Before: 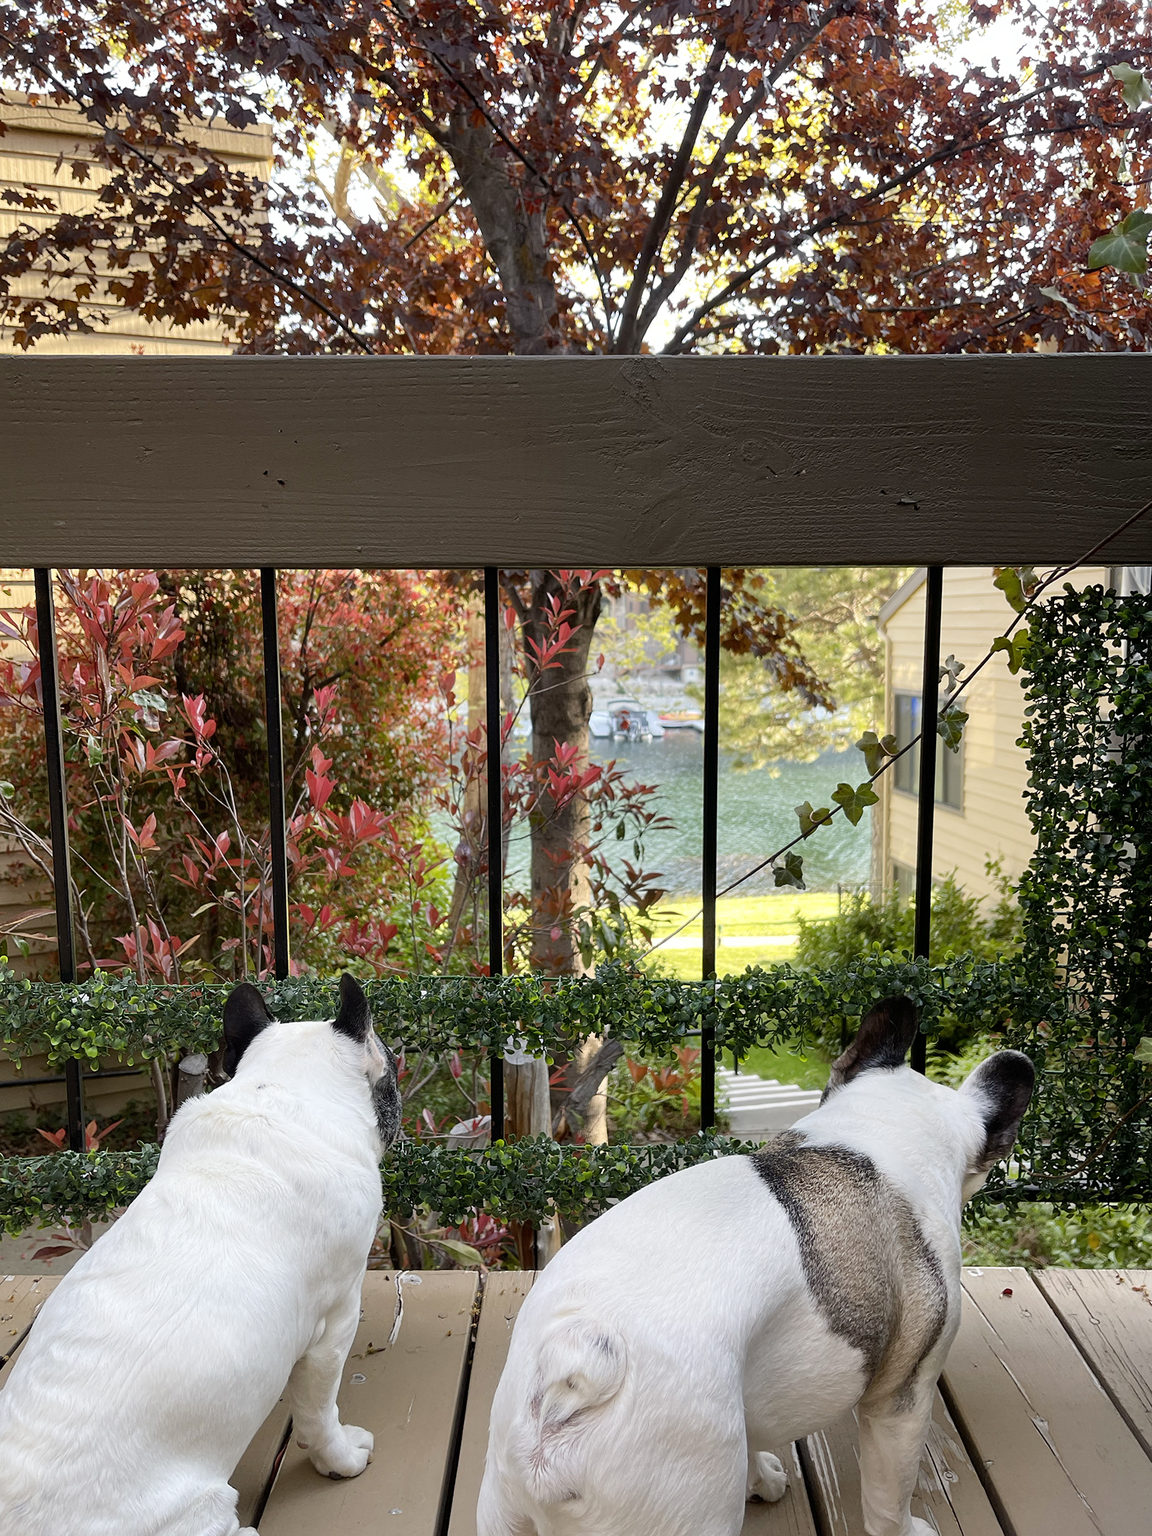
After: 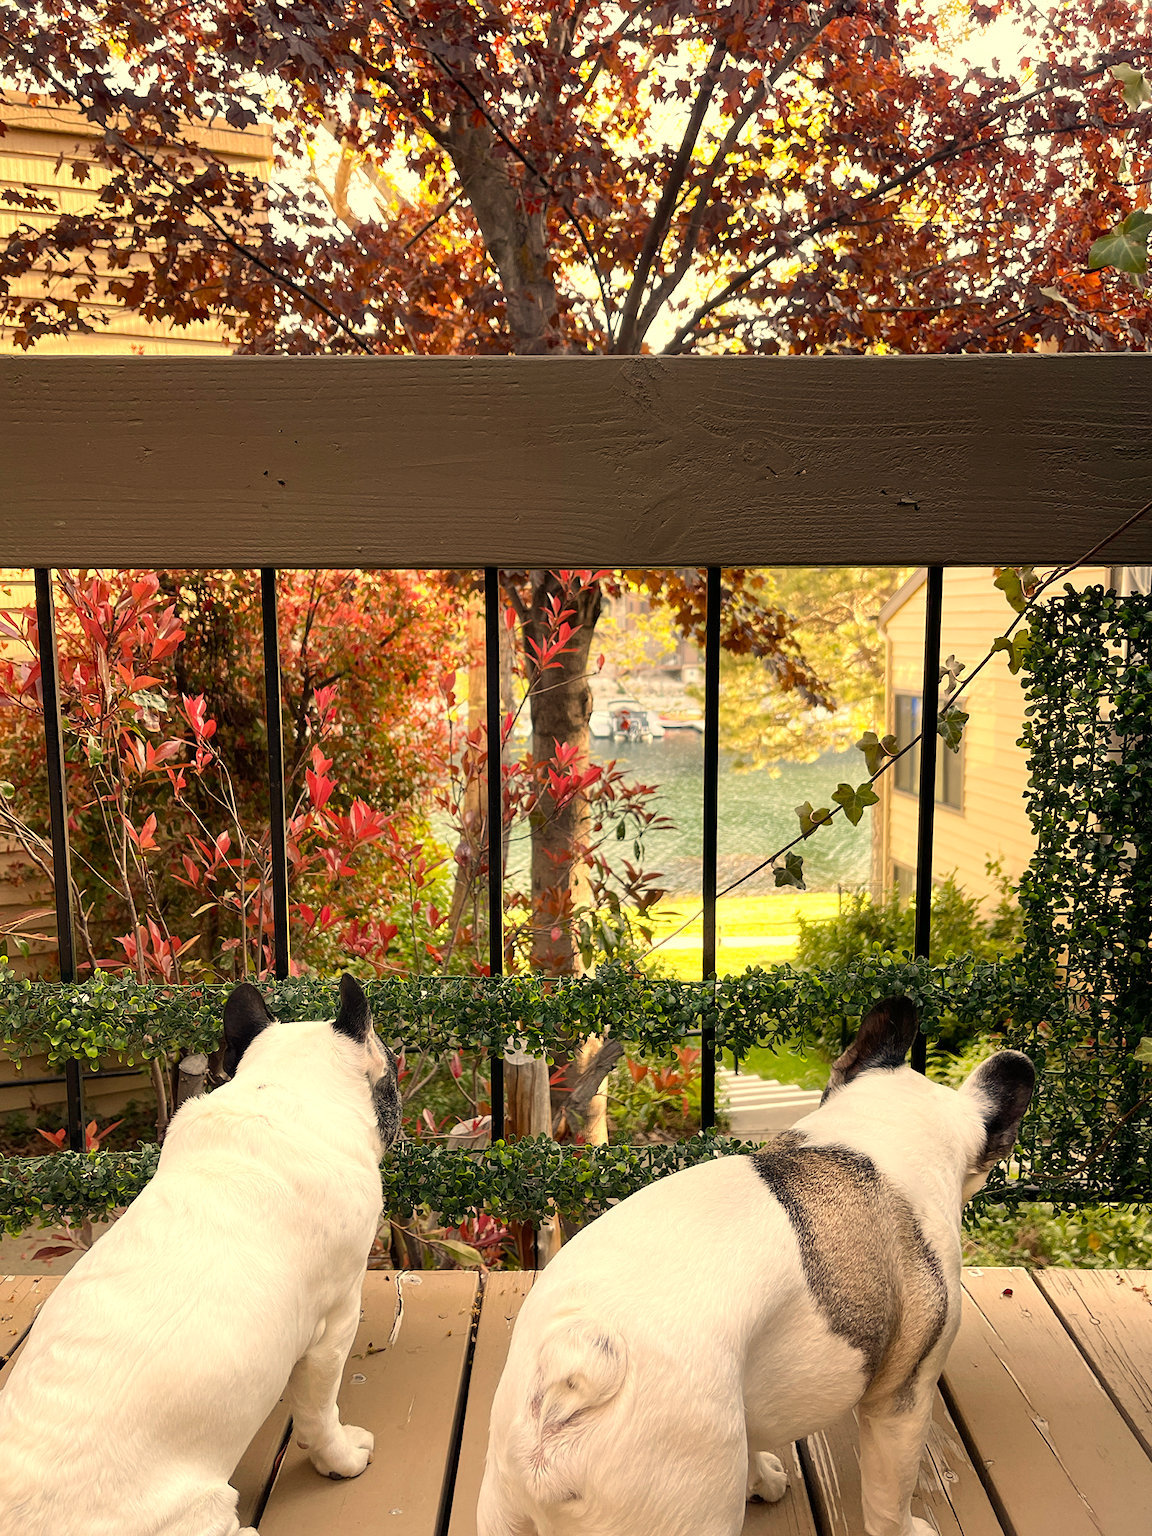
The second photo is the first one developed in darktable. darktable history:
exposure: exposure 0.236 EV, compensate highlight preservation false
white balance: red 1.138, green 0.996, blue 0.812
